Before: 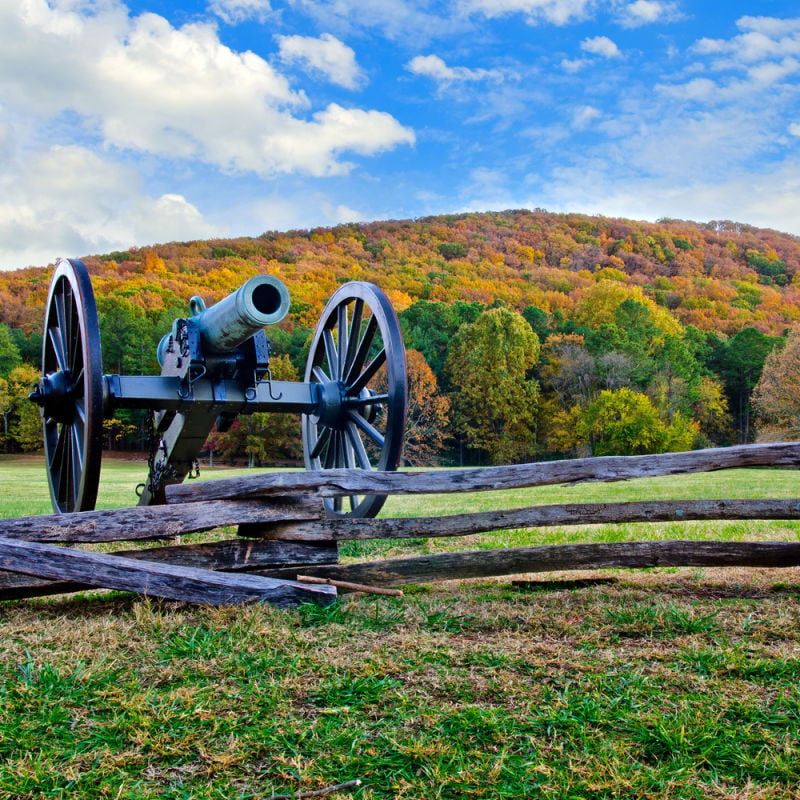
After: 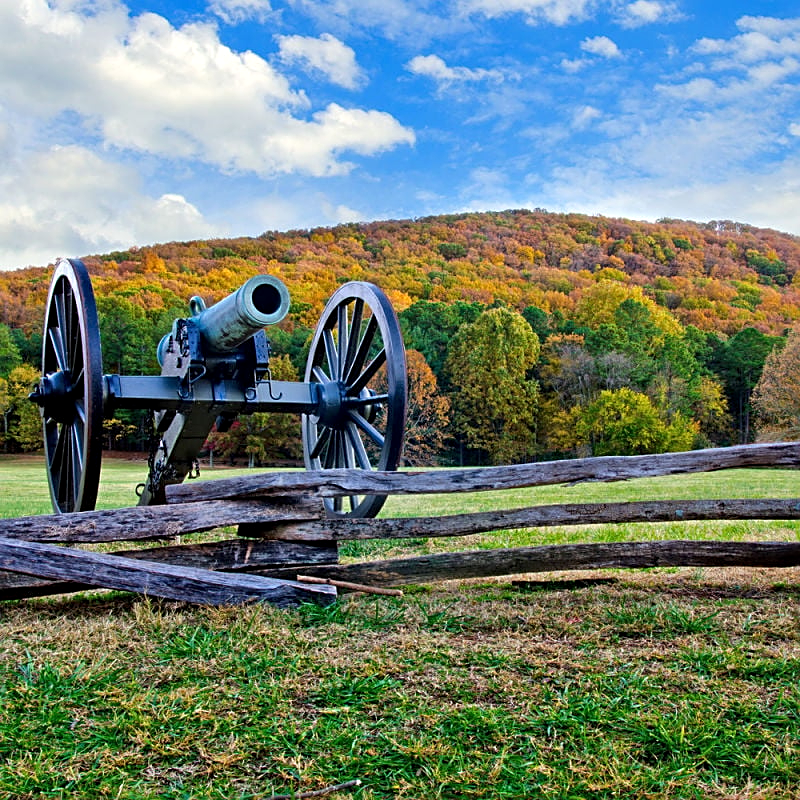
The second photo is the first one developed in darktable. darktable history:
sharpen: radius 1.964
local contrast: highlights 104%, shadows 102%, detail 119%, midtone range 0.2
